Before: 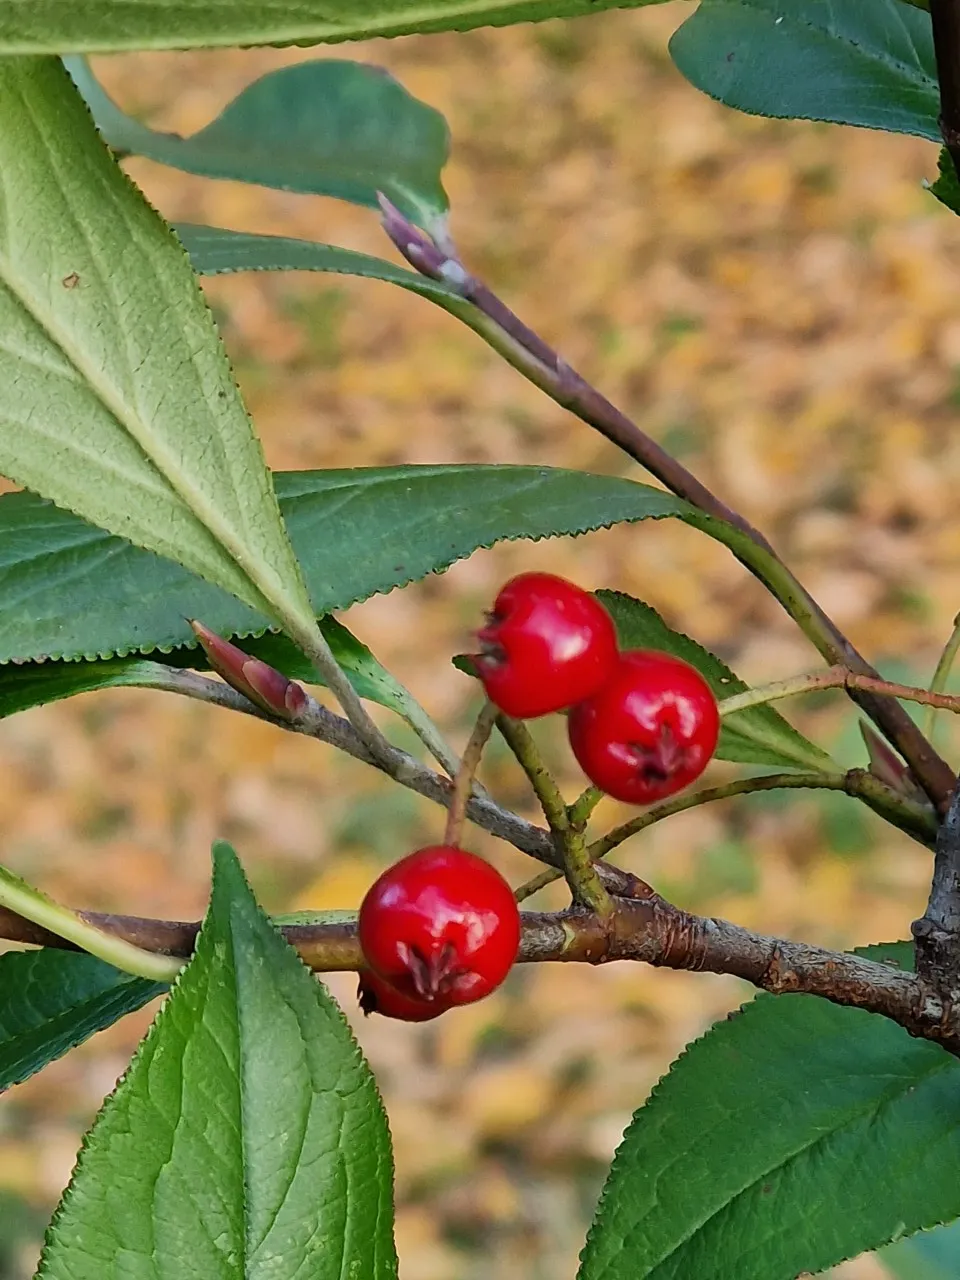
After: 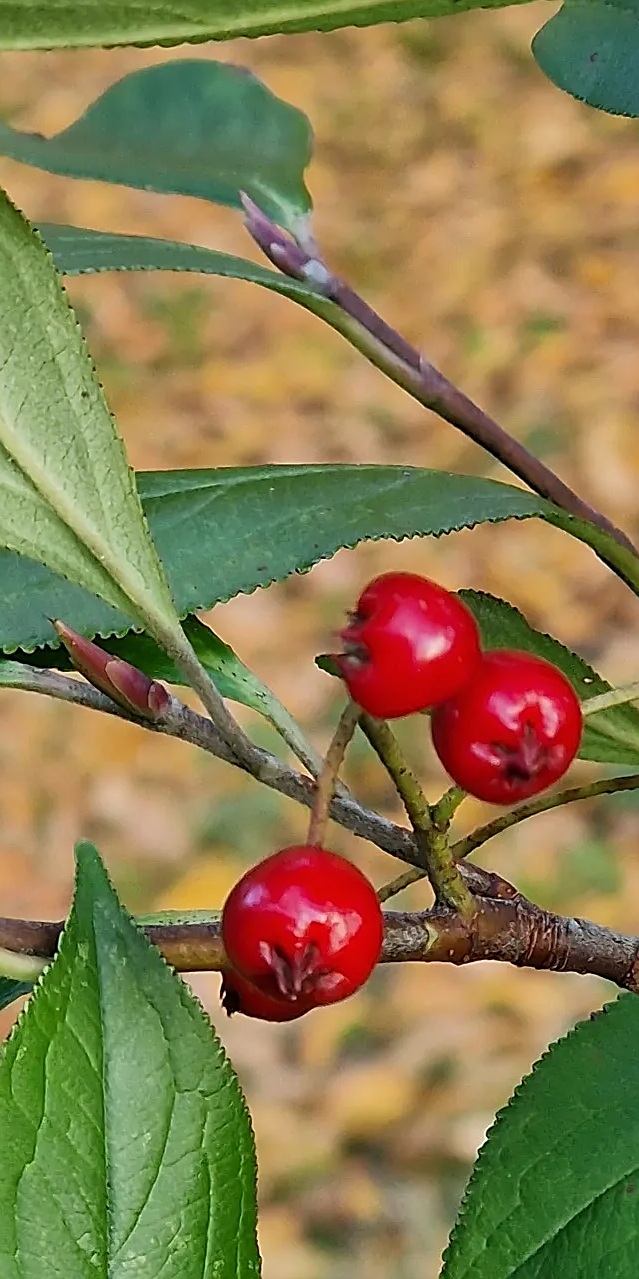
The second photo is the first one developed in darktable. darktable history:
crop and rotate: left 14.292%, right 19.041%
sharpen: amount 0.6
